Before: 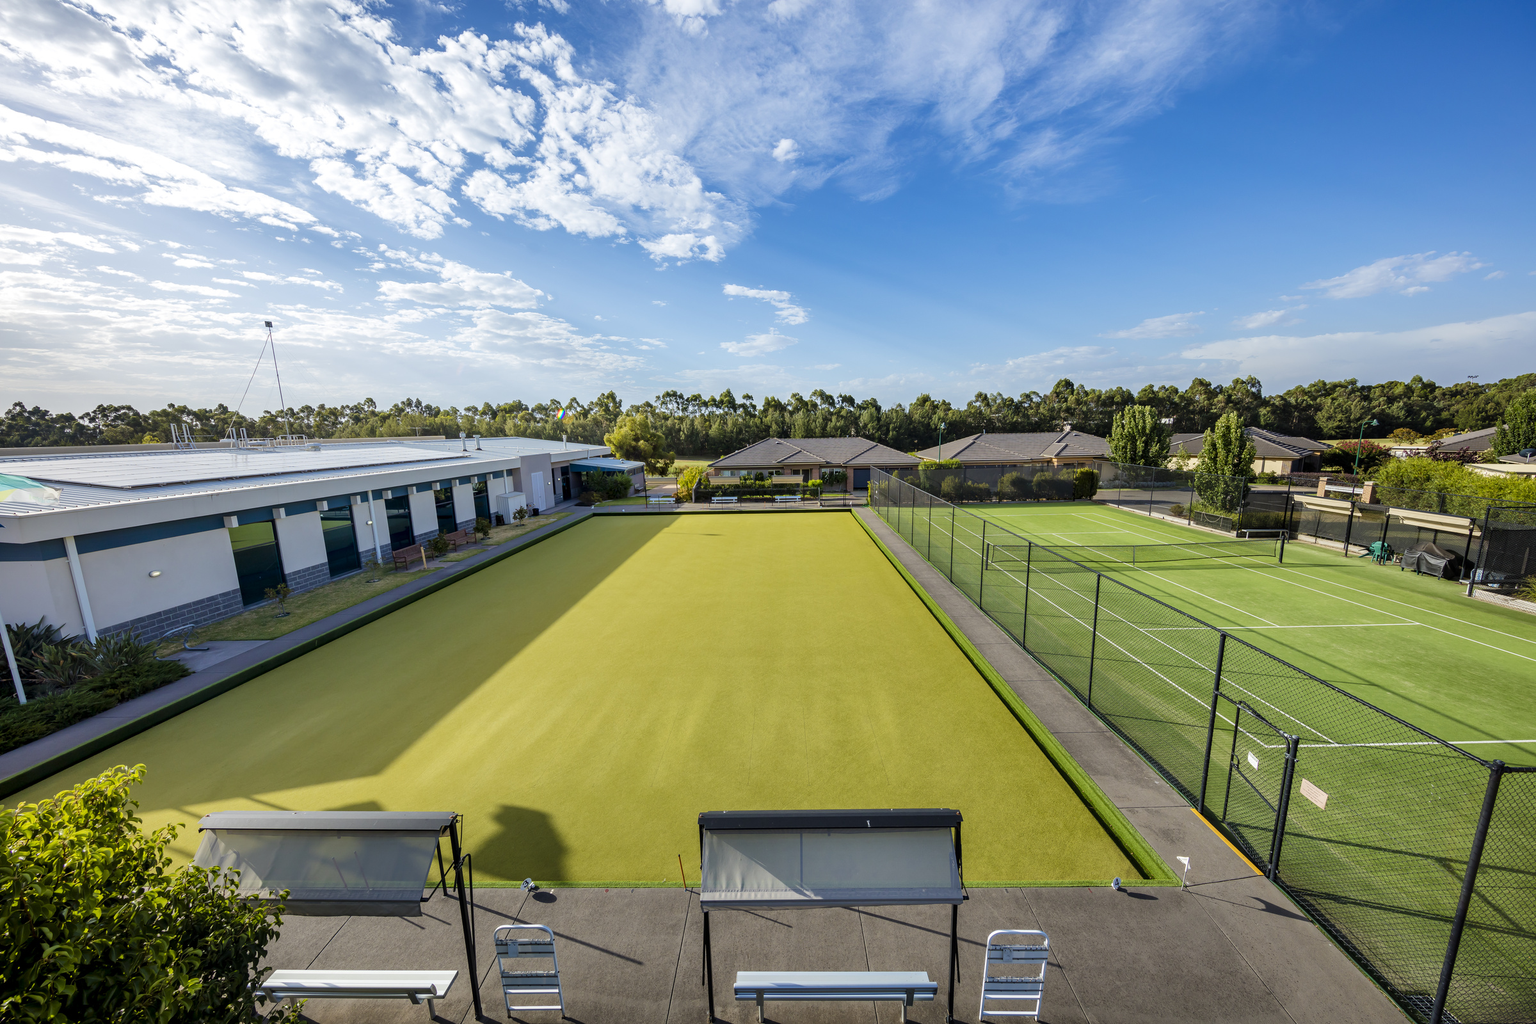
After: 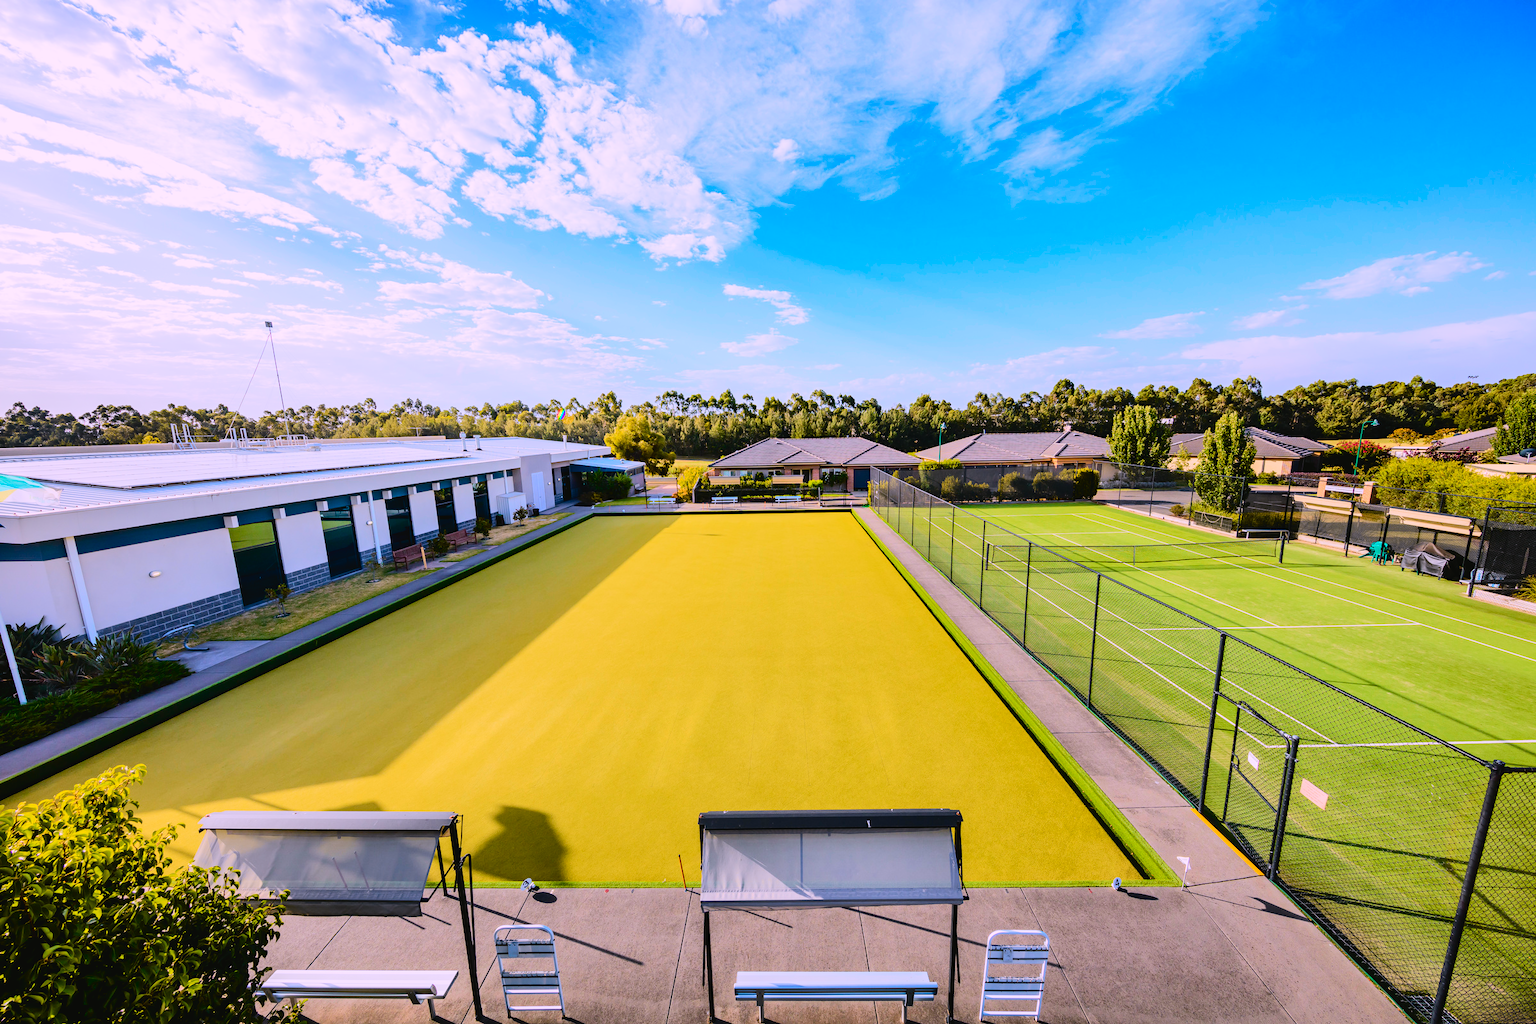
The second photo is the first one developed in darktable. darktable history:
tone curve: curves: ch0 [(0, 0.03) (0.113, 0.087) (0.207, 0.184) (0.515, 0.612) (0.712, 0.793) (1, 0.946)]; ch1 [(0, 0) (0.172, 0.123) (0.317, 0.279) (0.407, 0.401) (0.476, 0.482) (0.505, 0.499) (0.534, 0.534) (0.632, 0.645) (0.726, 0.745) (1, 1)]; ch2 [(0, 0) (0.411, 0.424) (0.476, 0.492) (0.521, 0.524) (0.541, 0.559) (0.65, 0.699) (1, 1)], color space Lab, independent channels
color correction: highlights a* 15.49, highlights b* -20.68
color balance rgb: linear chroma grading › global chroma 10.57%, perceptual saturation grading › global saturation 19.483%, perceptual brilliance grading › mid-tones 10.803%, perceptual brilliance grading › shadows 15.727%
